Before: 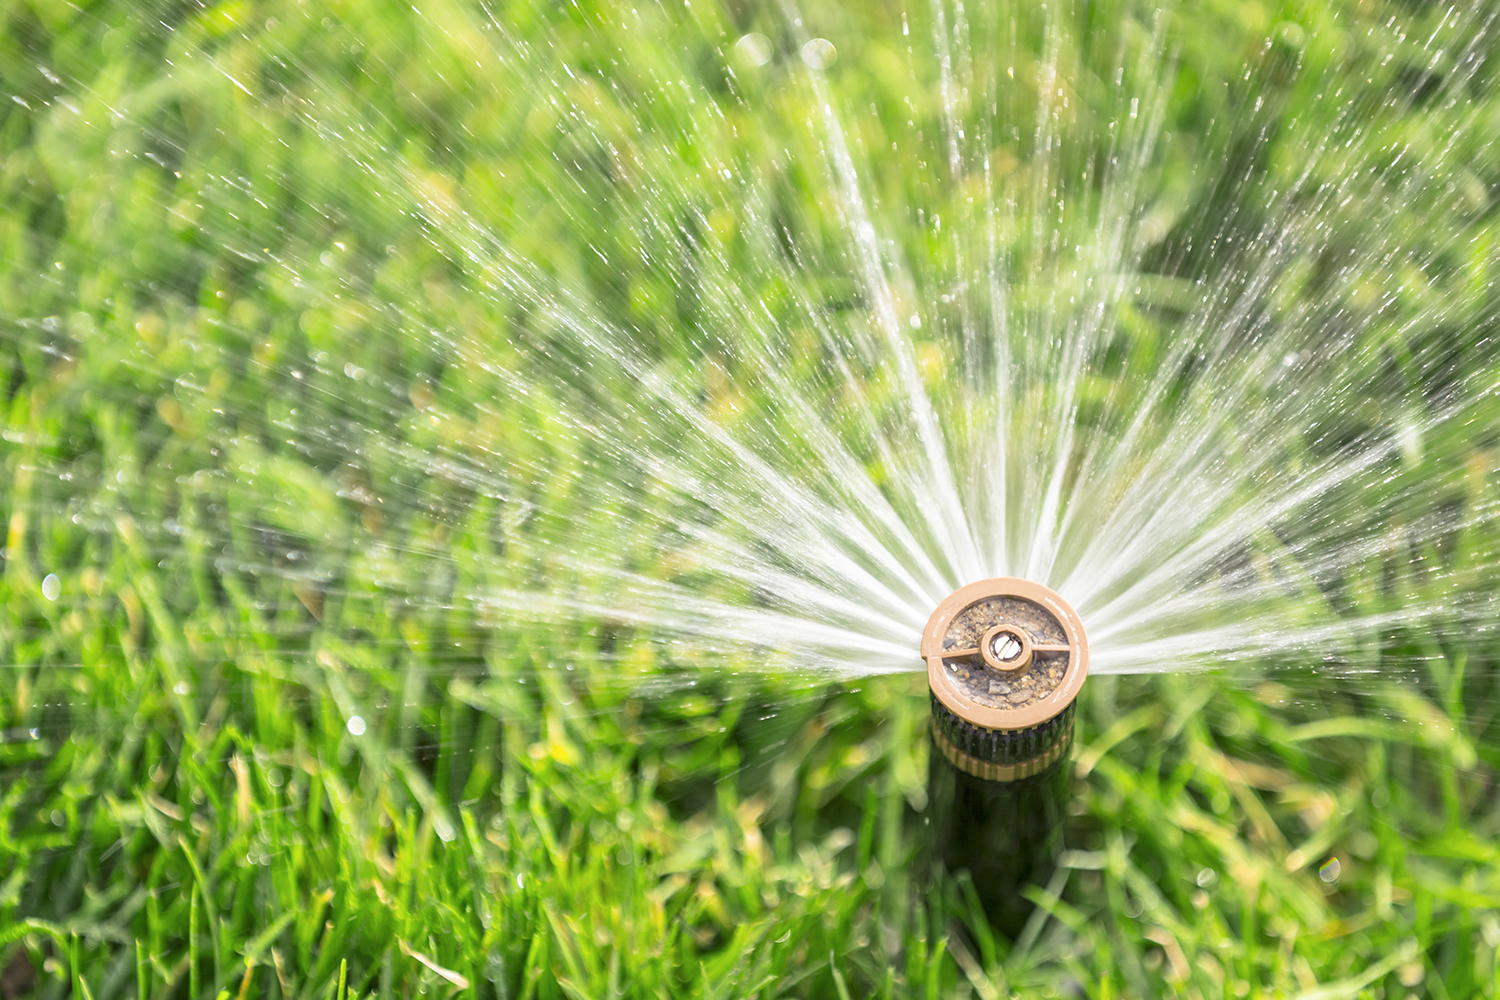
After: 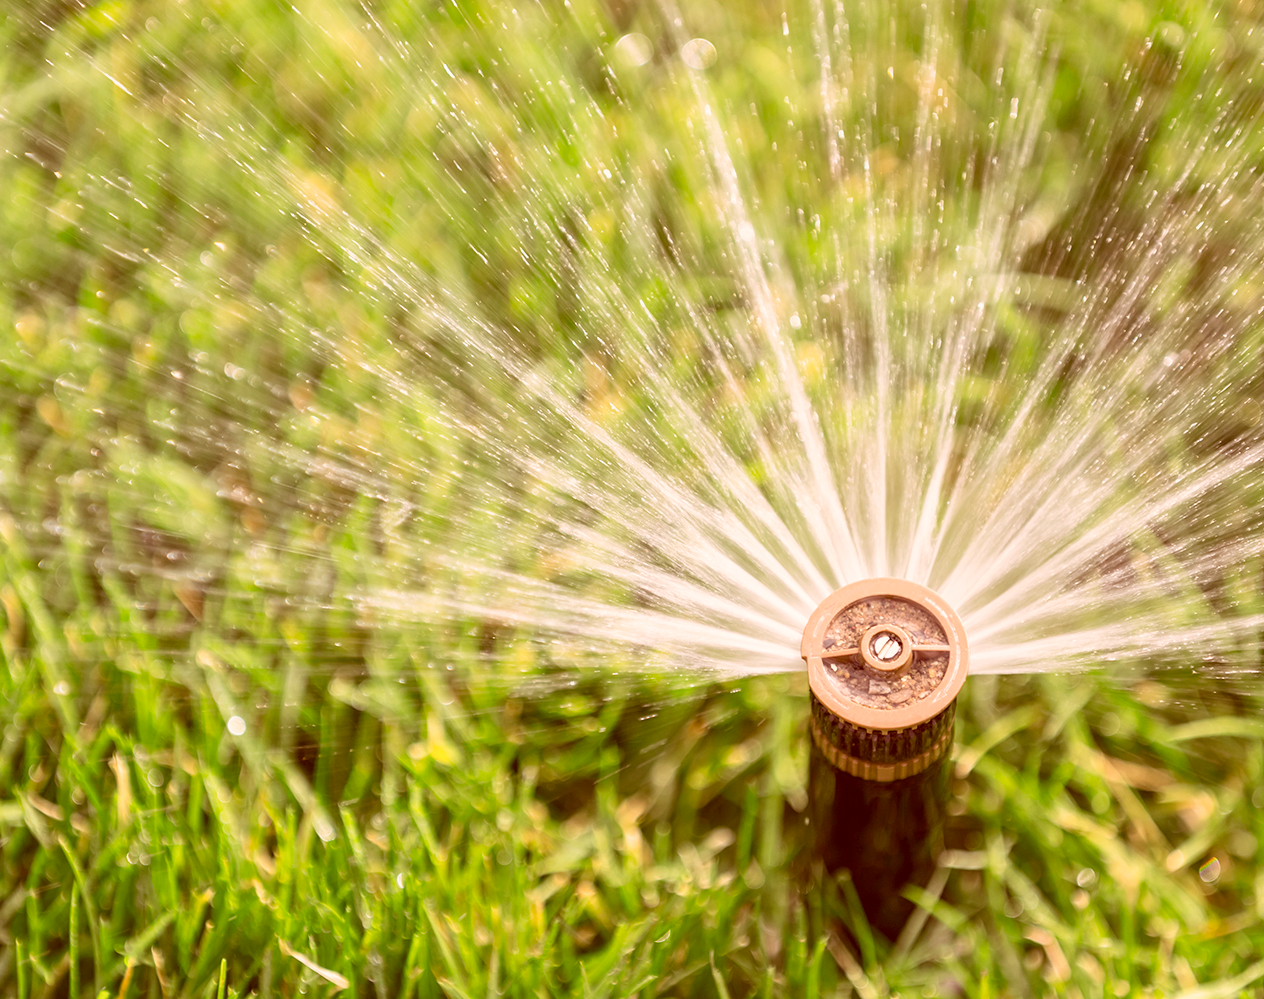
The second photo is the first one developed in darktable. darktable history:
crop: left 8.026%, right 7.374%
color correction: highlights a* 9.03, highlights b* 8.71, shadows a* 40, shadows b* 40, saturation 0.8
